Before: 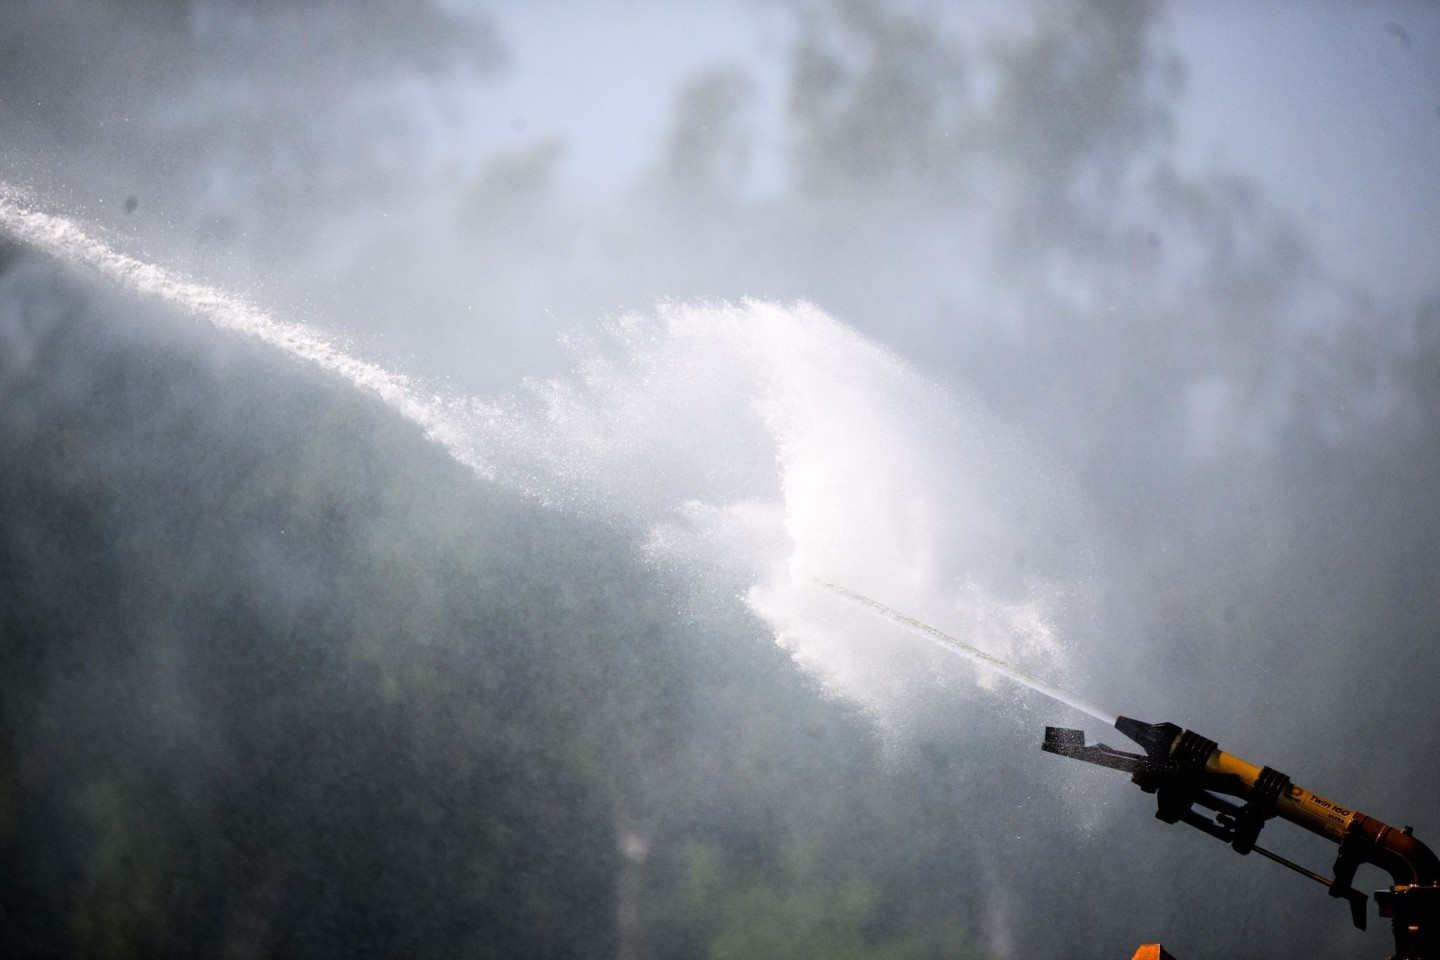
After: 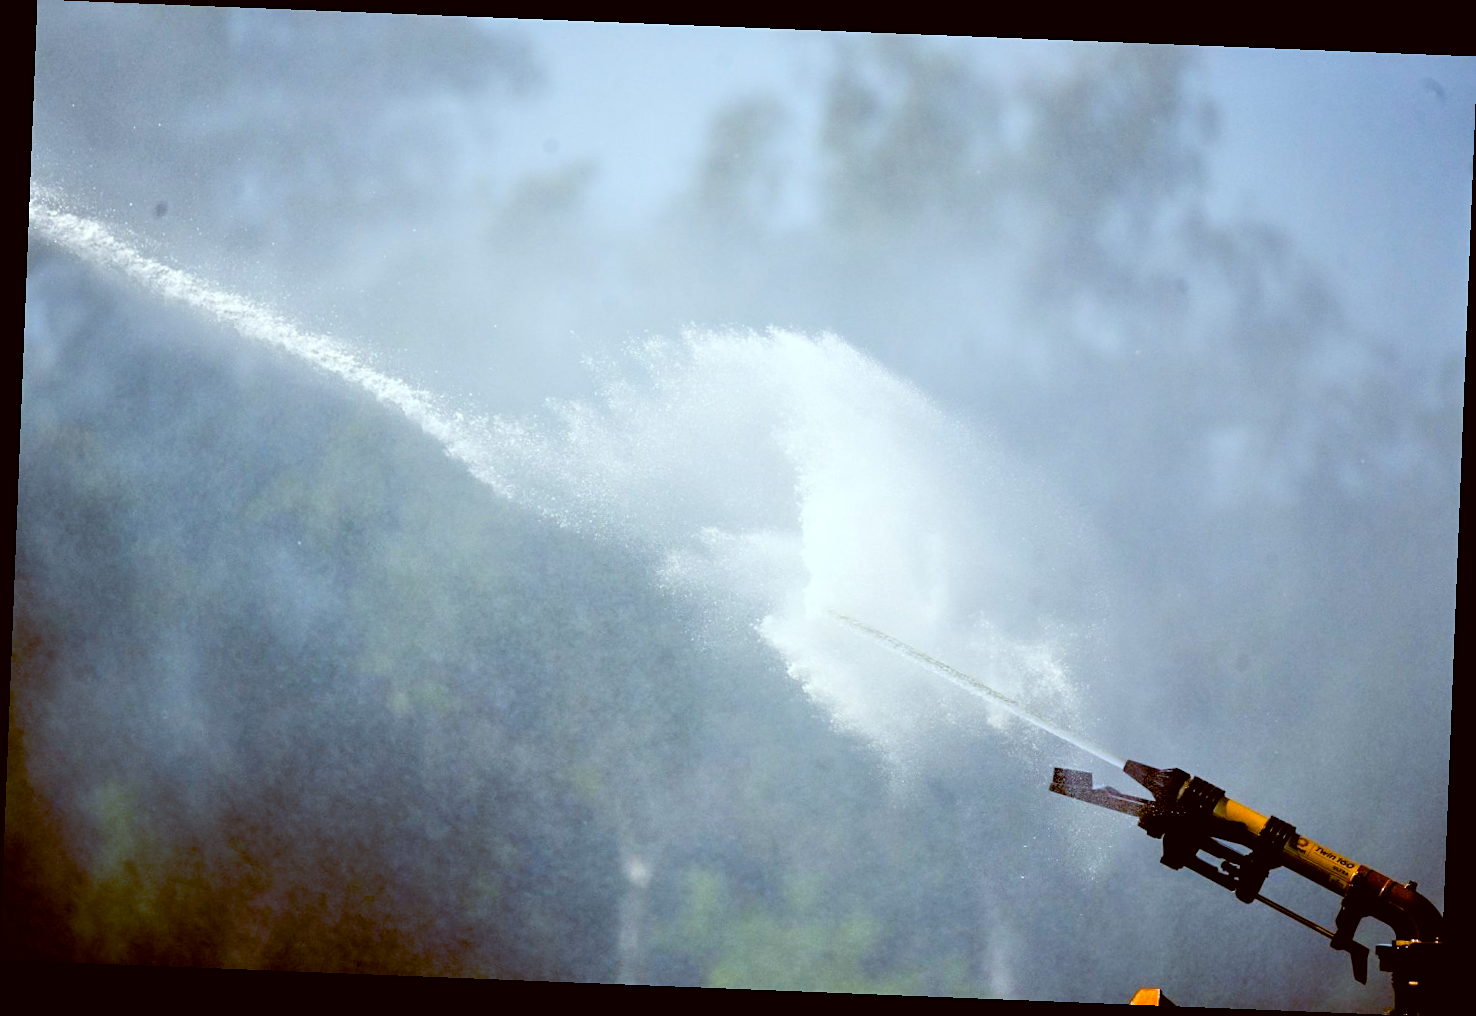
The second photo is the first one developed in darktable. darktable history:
sharpen: amount 0.2
tone equalizer: -7 EV 0.15 EV, -6 EV 0.6 EV, -5 EV 1.15 EV, -4 EV 1.33 EV, -3 EV 1.15 EV, -2 EV 0.6 EV, -1 EV 0.15 EV, mask exposure compensation -0.5 EV
color balance: lift [1, 1.015, 1.004, 0.985], gamma [1, 0.958, 0.971, 1.042], gain [1, 0.956, 0.977, 1.044]
color correction: highlights a* -6.69, highlights b* 0.49
color balance rgb: perceptual saturation grading › global saturation 35%, perceptual saturation grading › highlights -30%, perceptual saturation grading › shadows 35%, perceptual brilliance grading › global brilliance 3%, perceptual brilliance grading › highlights -3%, perceptual brilliance grading › shadows 3%
rotate and perspective: rotation 2.27°, automatic cropping off
